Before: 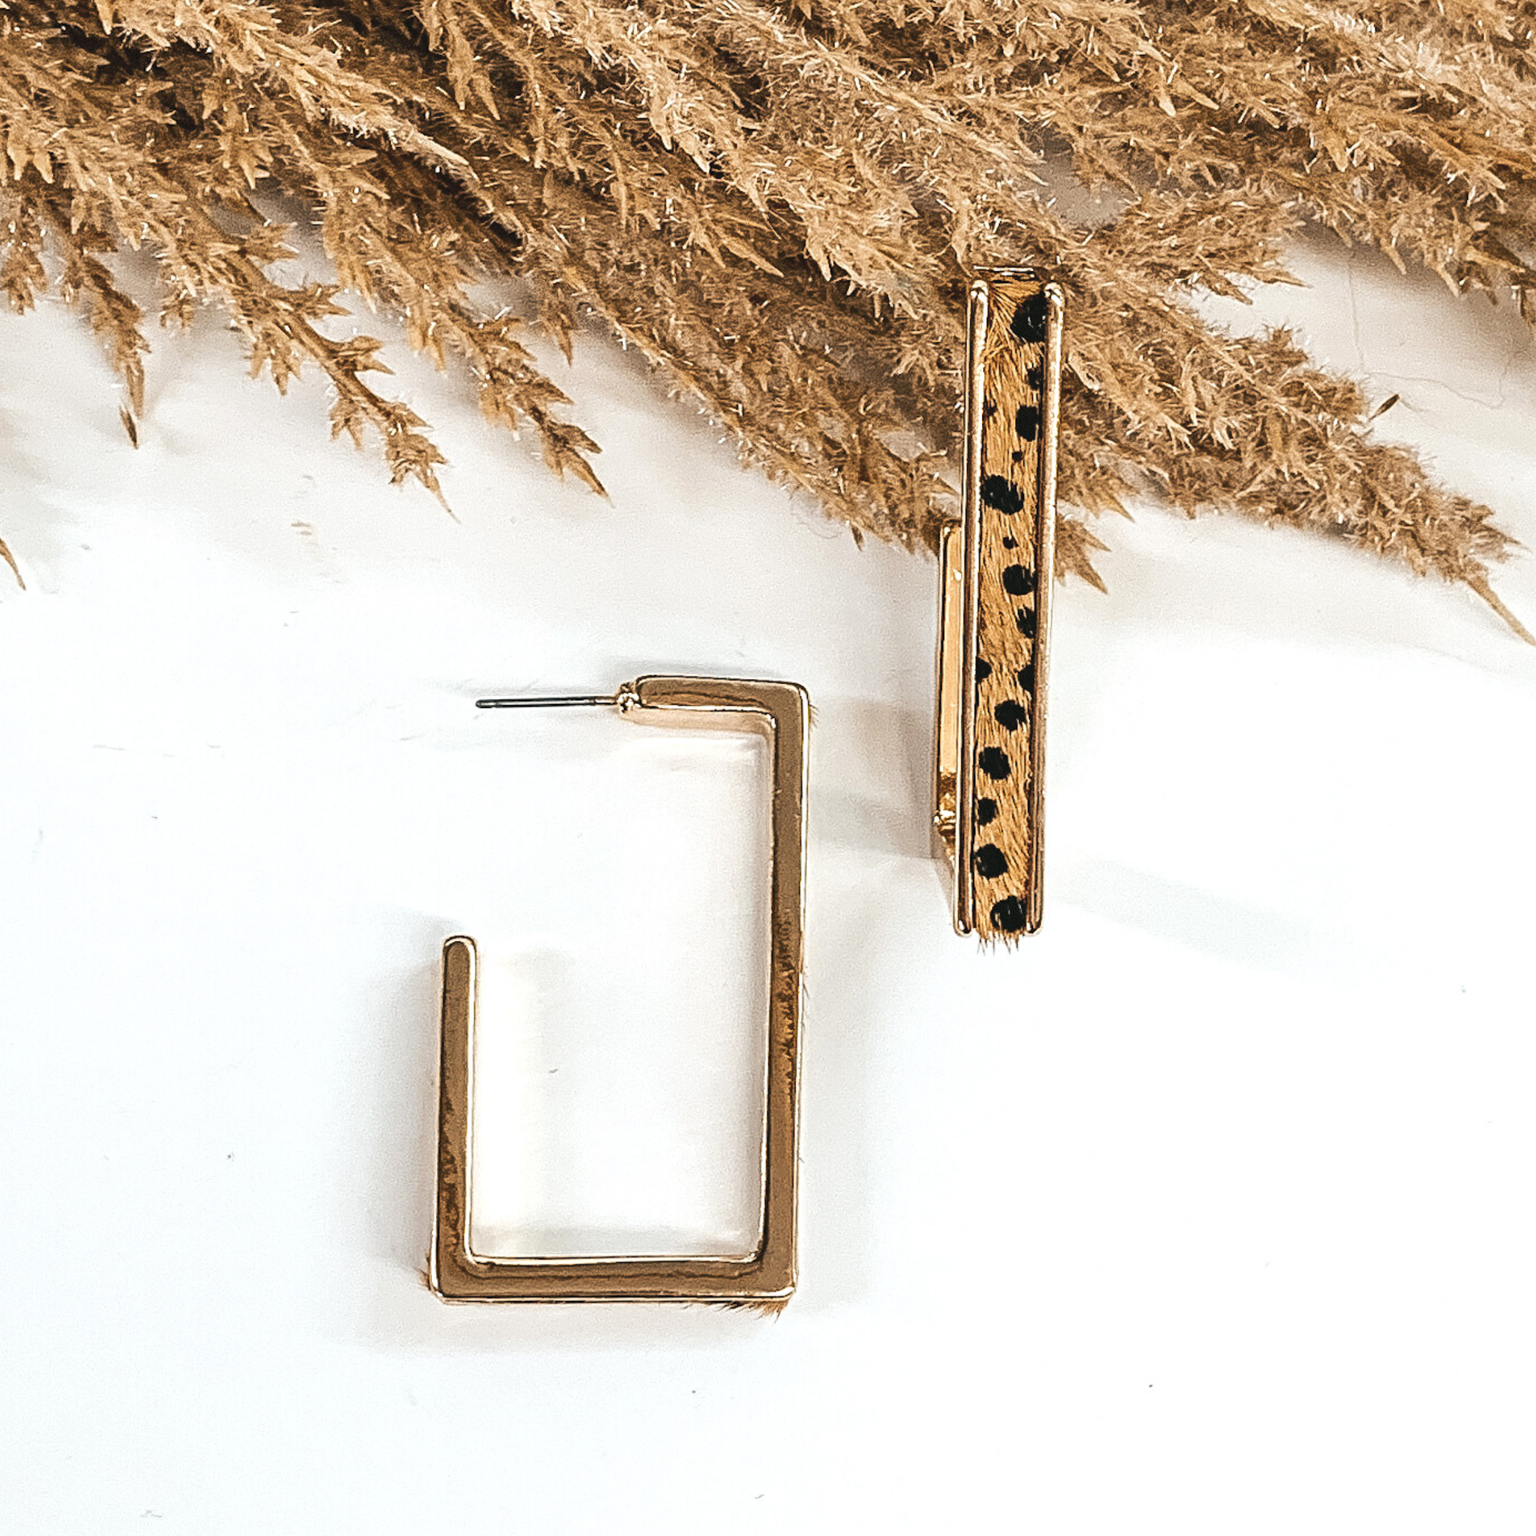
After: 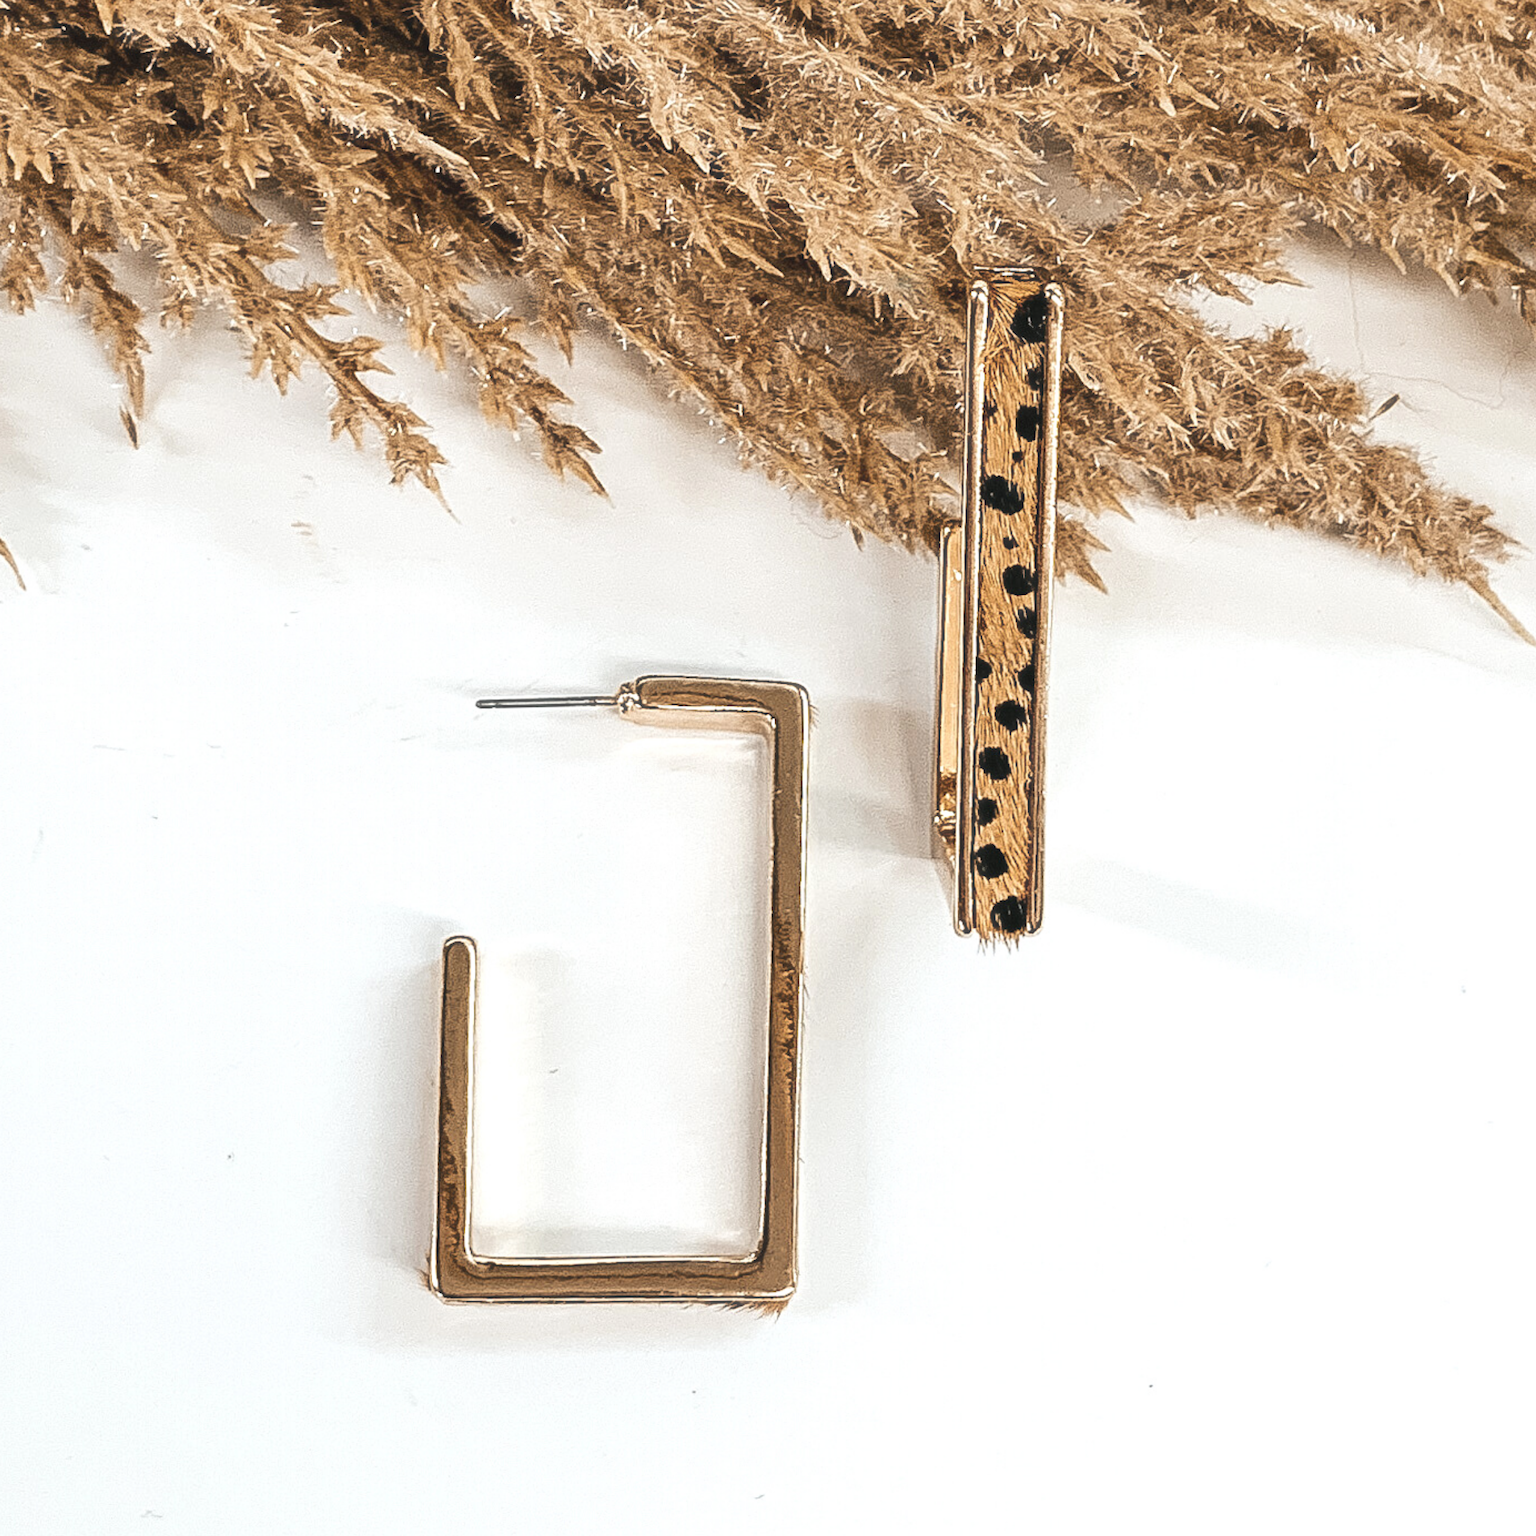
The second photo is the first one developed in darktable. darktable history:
haze removal: strength -0.111, compatibility mode true, adaptive false
